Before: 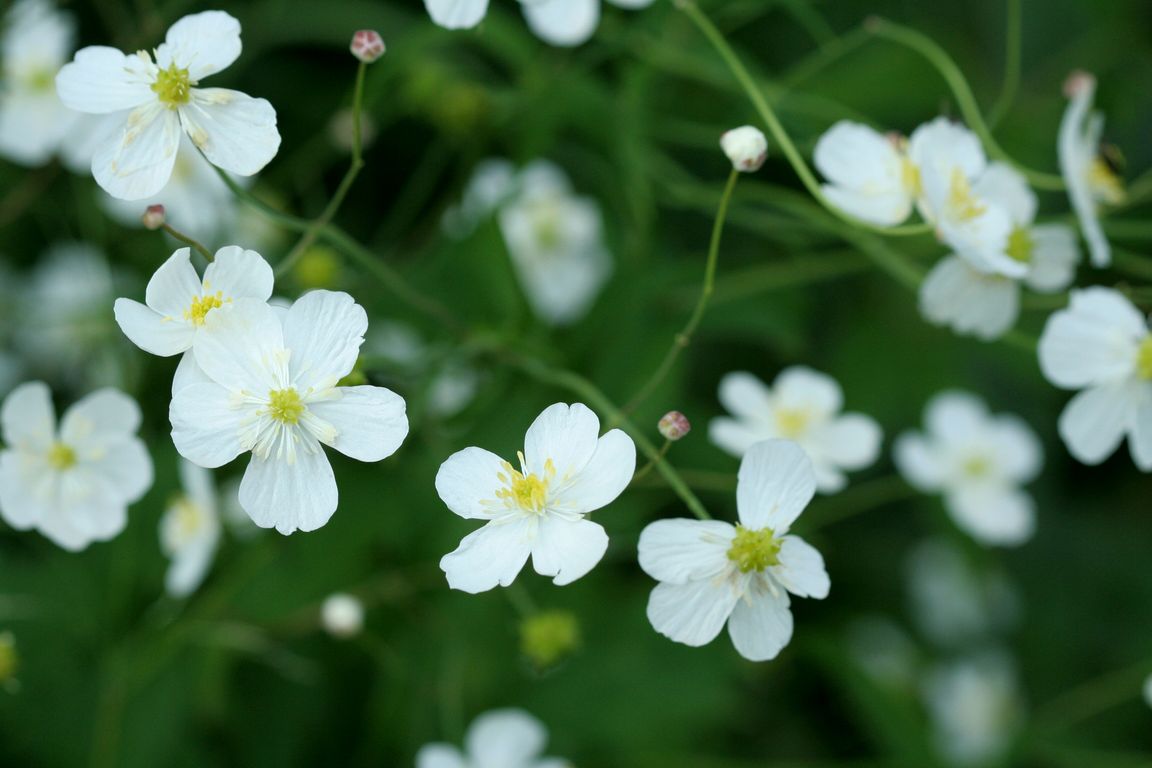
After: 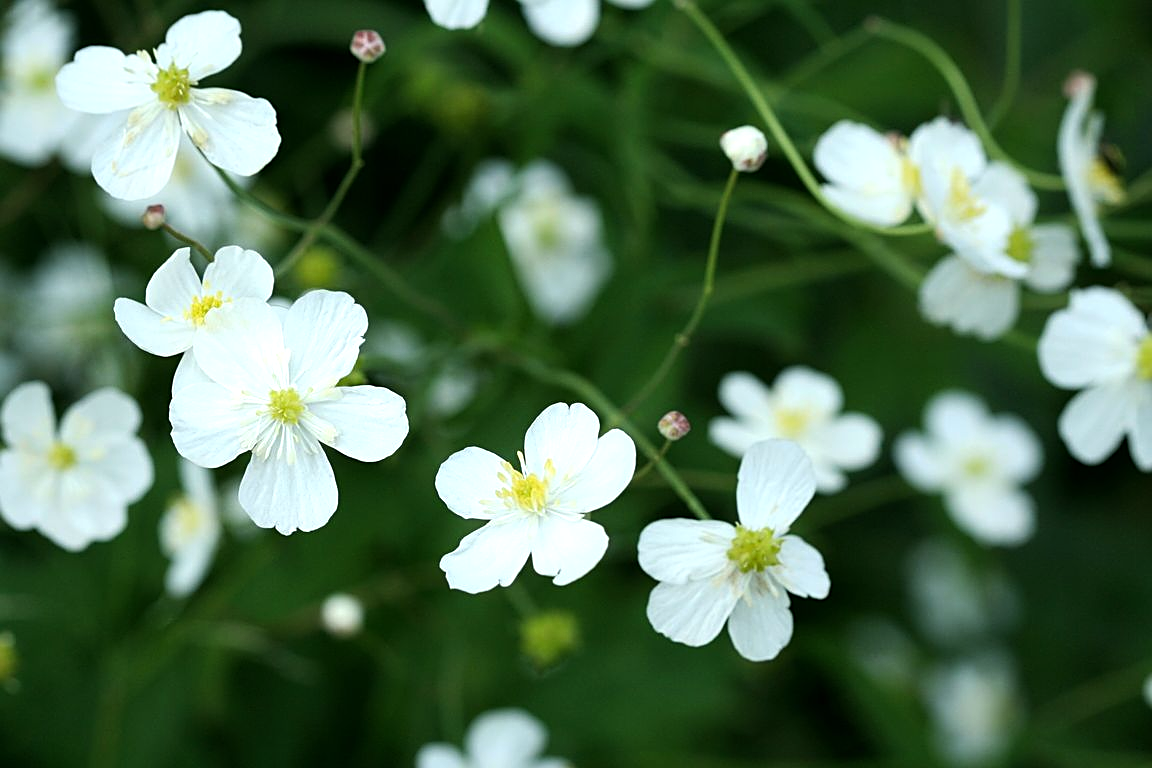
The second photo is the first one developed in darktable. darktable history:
sharpen: on, module defaults
rgb levels: preserve colors max RGB
tone equalizer: -8 EV -0.417 EV, -7 EV -0.389 EV, -6 EV -0.333 EV, -5 EV -0.222 EV, -3 EV 0.222 EV, -2 EV 0.333 EV, -1 EV 0.389 EV, +0 EV 0.417 EV, edges refinement/feathering 500, mask exposure compensation -1.57 EV, preserve details no
